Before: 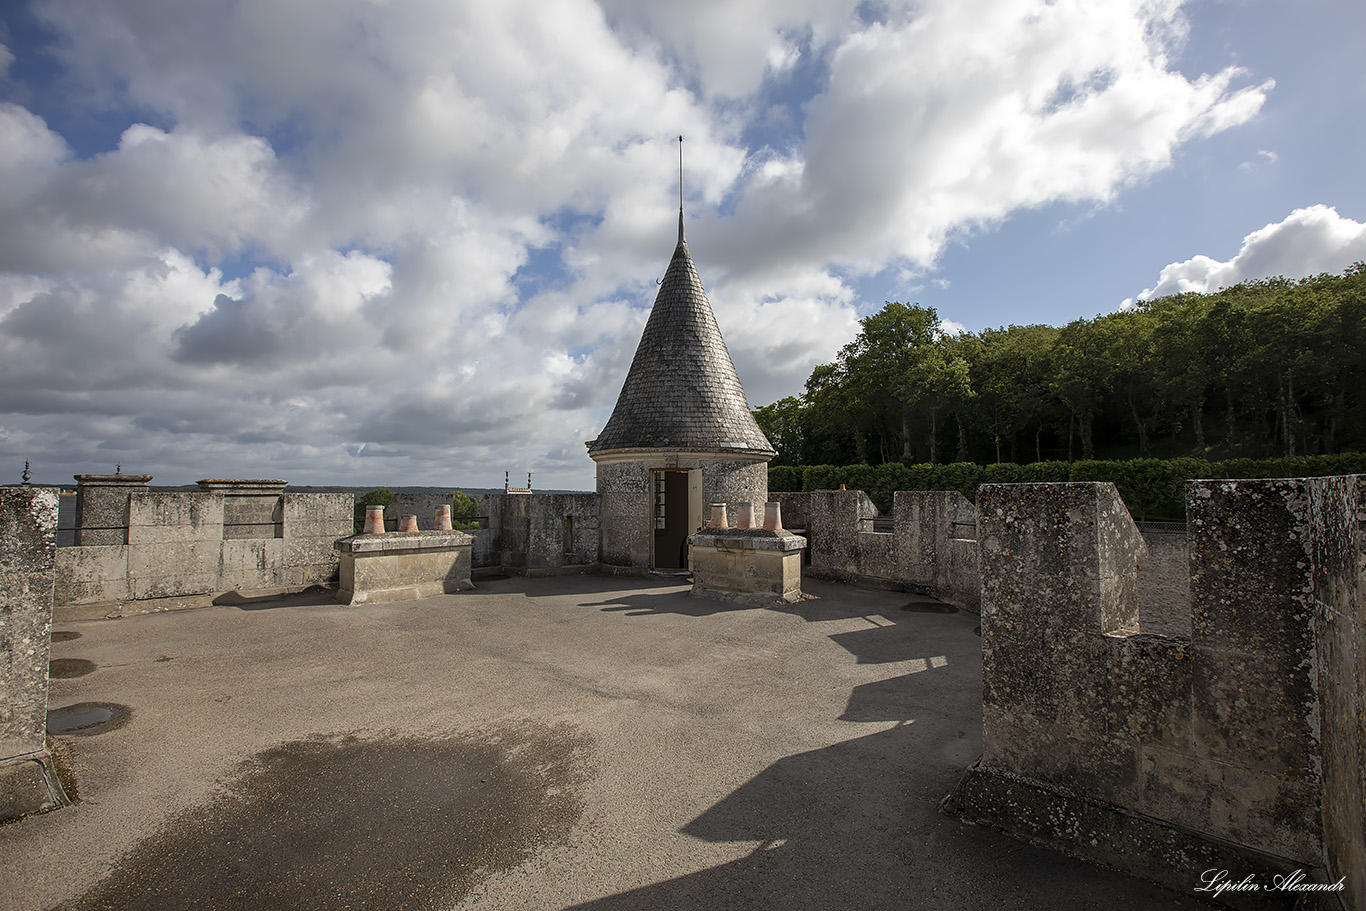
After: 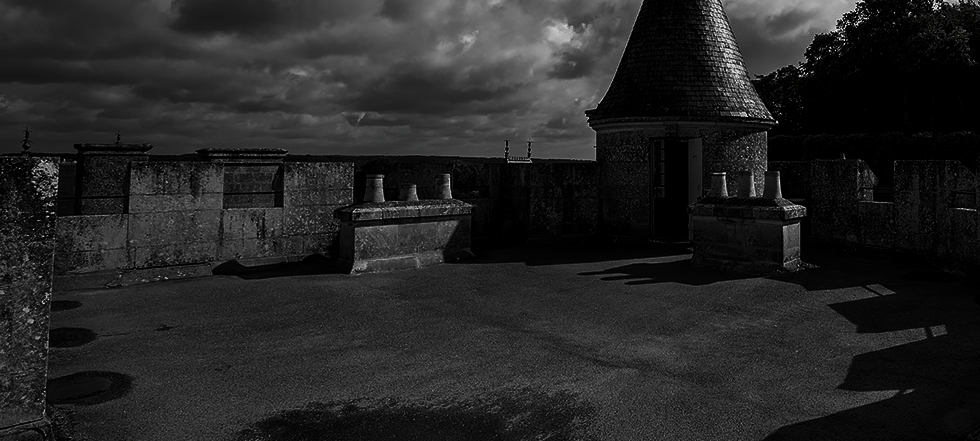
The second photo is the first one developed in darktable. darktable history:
contrast brightness saturation: contrast 0.024, brightness -0.981, saturation -0.99
shadows and highlights: radius 120.45, shadows 21.52, white point adjustment -9.6, highlights -13.64, soften with gaussian
crop: top 36.431%, right 27.935%, bottom 14.698%
